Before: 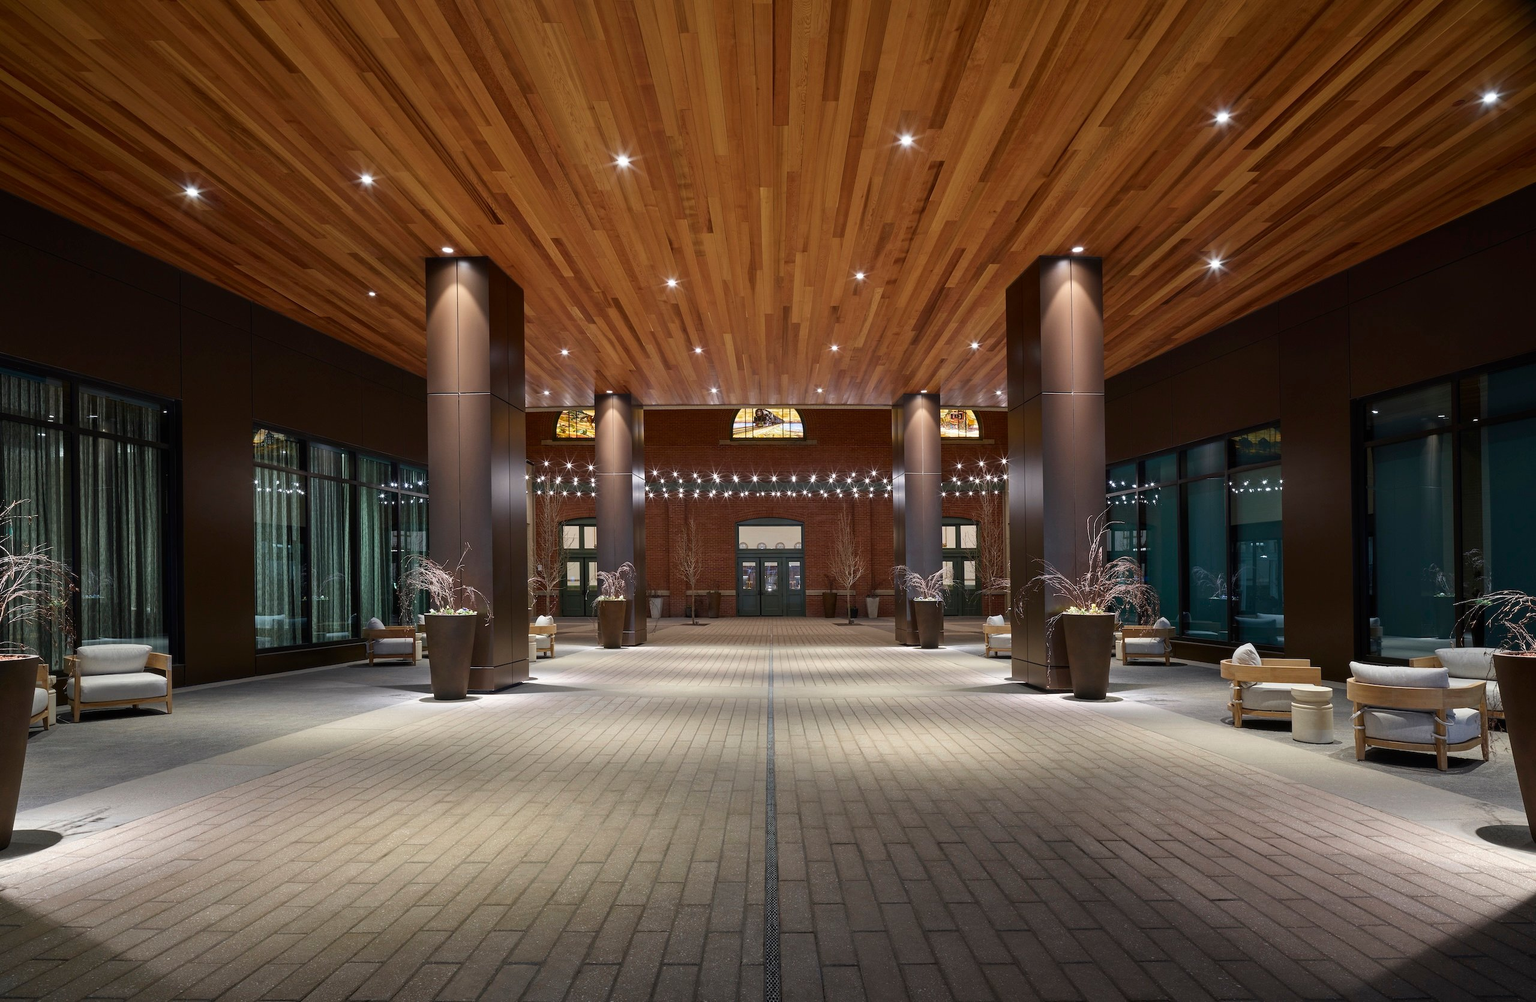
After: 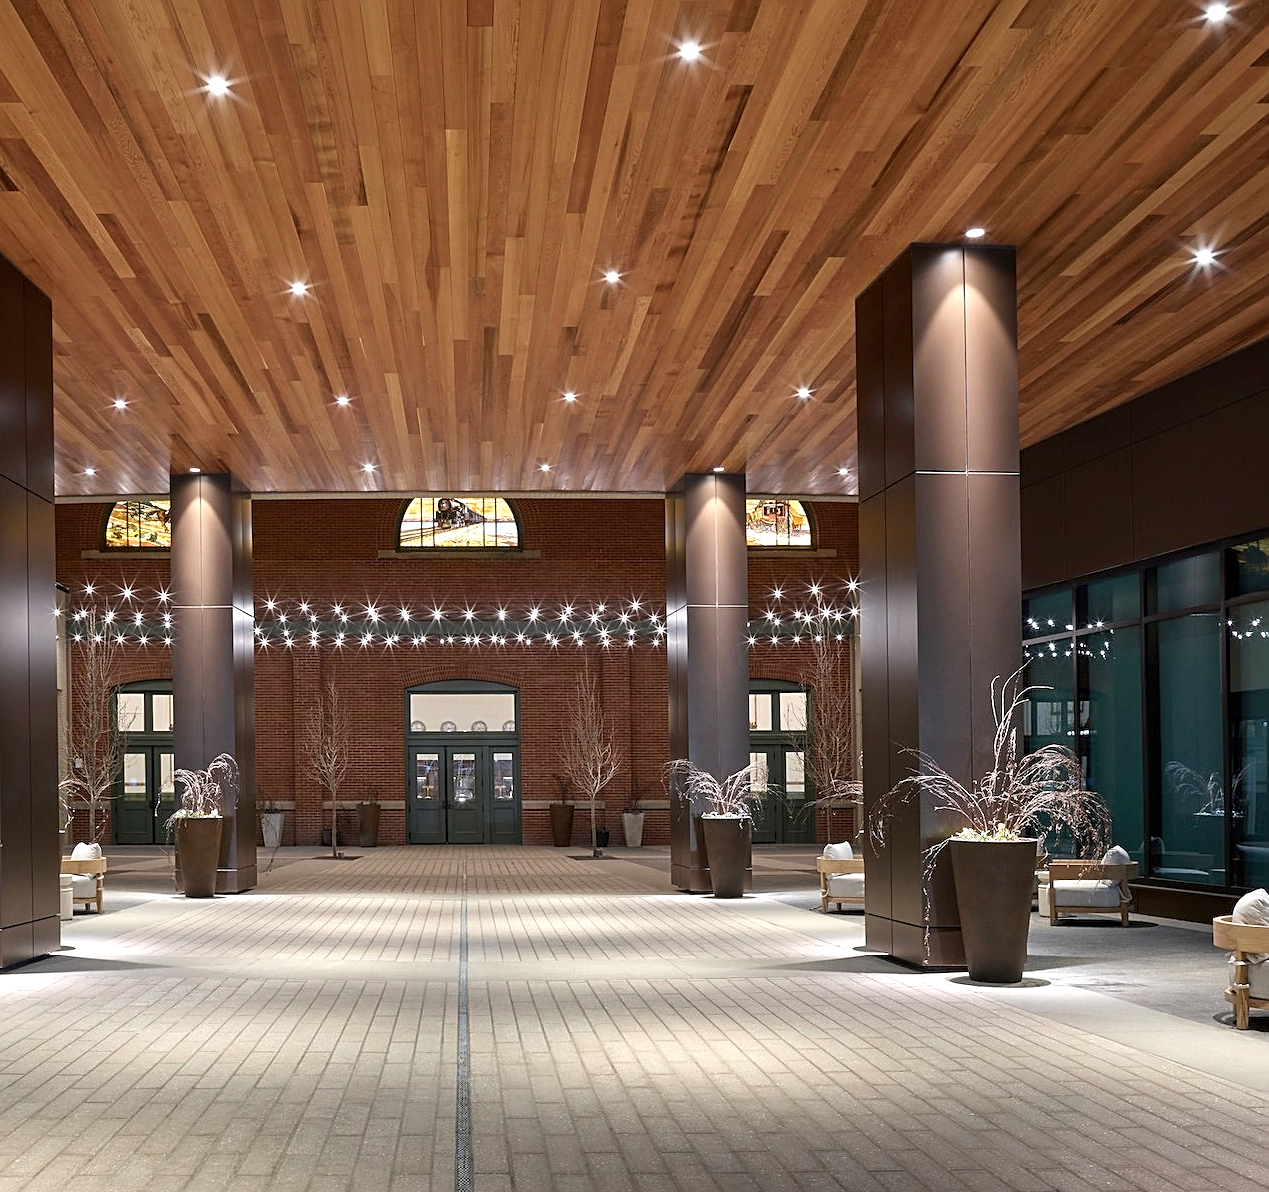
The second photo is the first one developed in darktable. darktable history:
crop: left 32.075%, top 10.976%, right 18.355%, bottom 17.596%
exposure: black level correction 0.001, exposure 0.5 EV, compensate exposure bias true, compensate highlight preservation false
white balance: emerald 1
sharpen: on, module defaults
color correction: saturation 0.8
